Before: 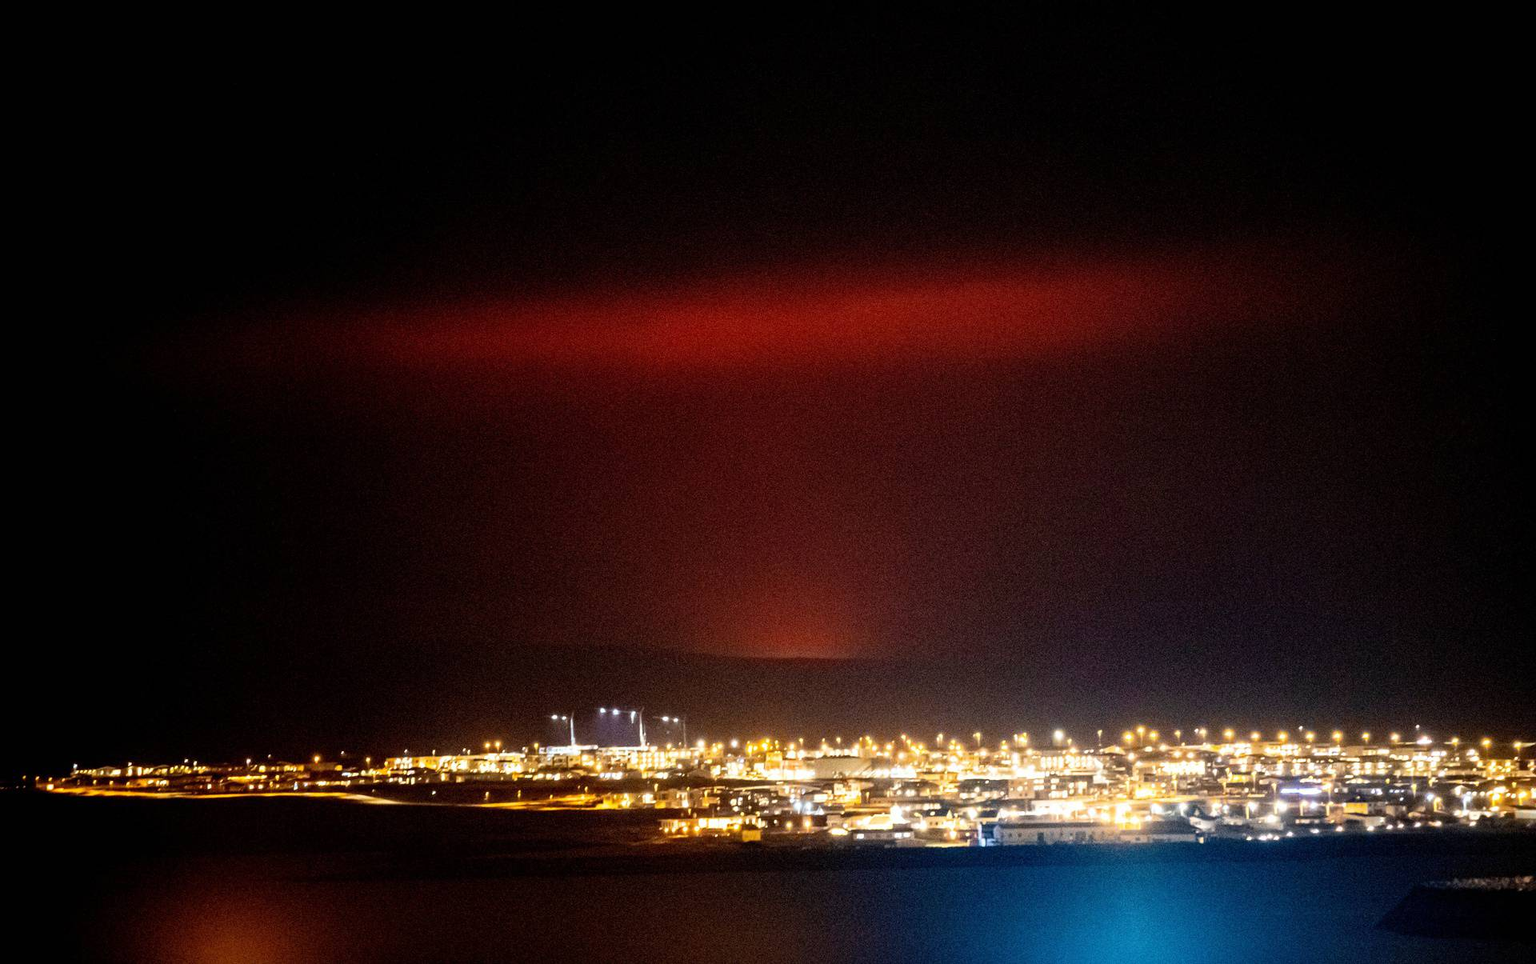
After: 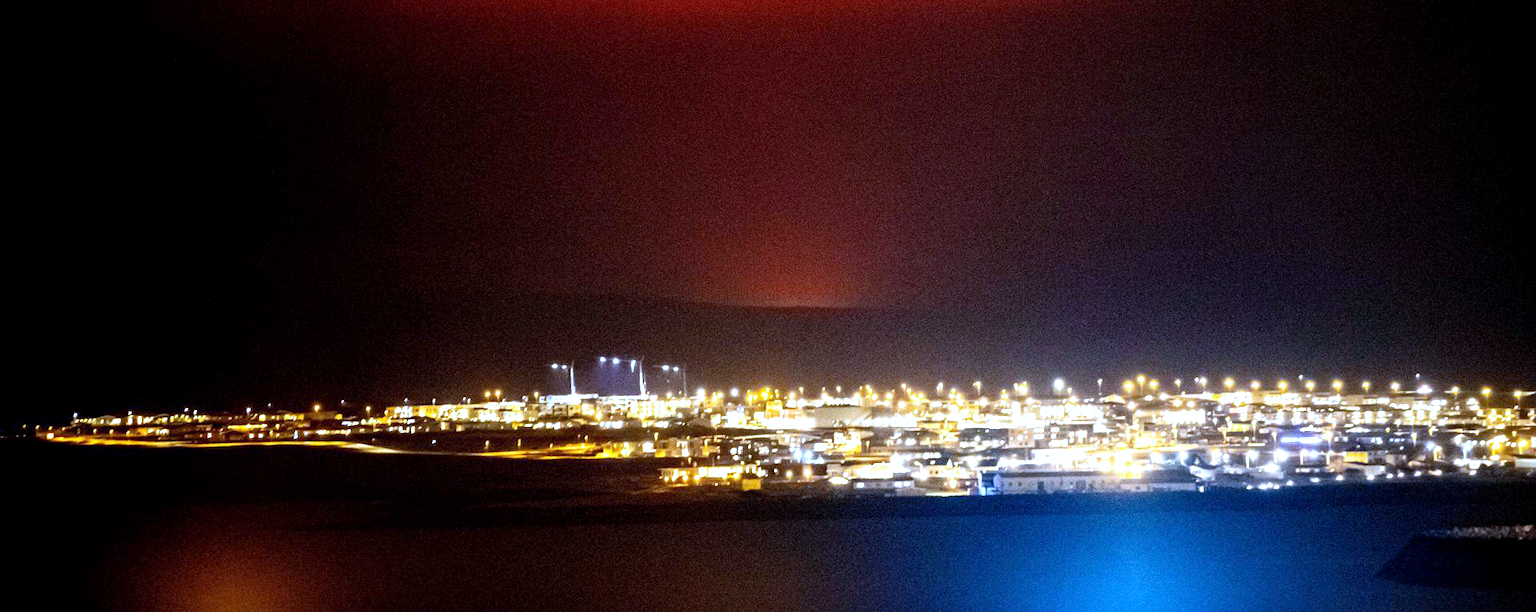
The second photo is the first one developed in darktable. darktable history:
white balance: red 0.871, blue 1.249
exposure: black level correction 0.001, exposure 0.5 EV, compensate exposure bias true, compensate highlight preservation false
crop and rotate: top 36.435%
